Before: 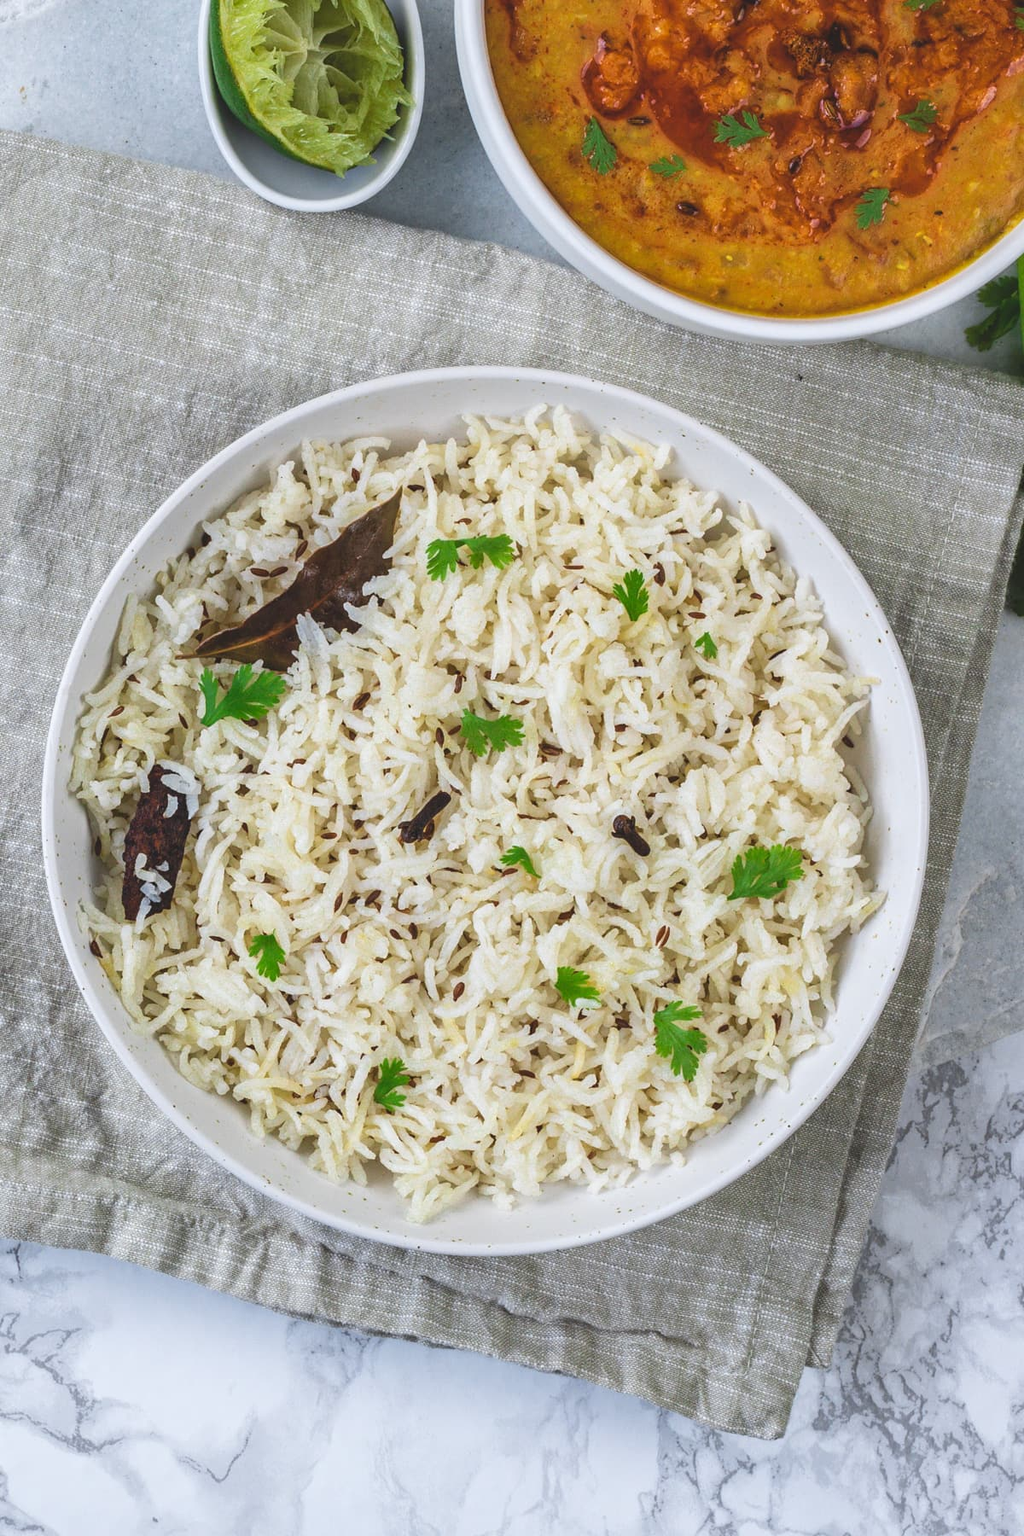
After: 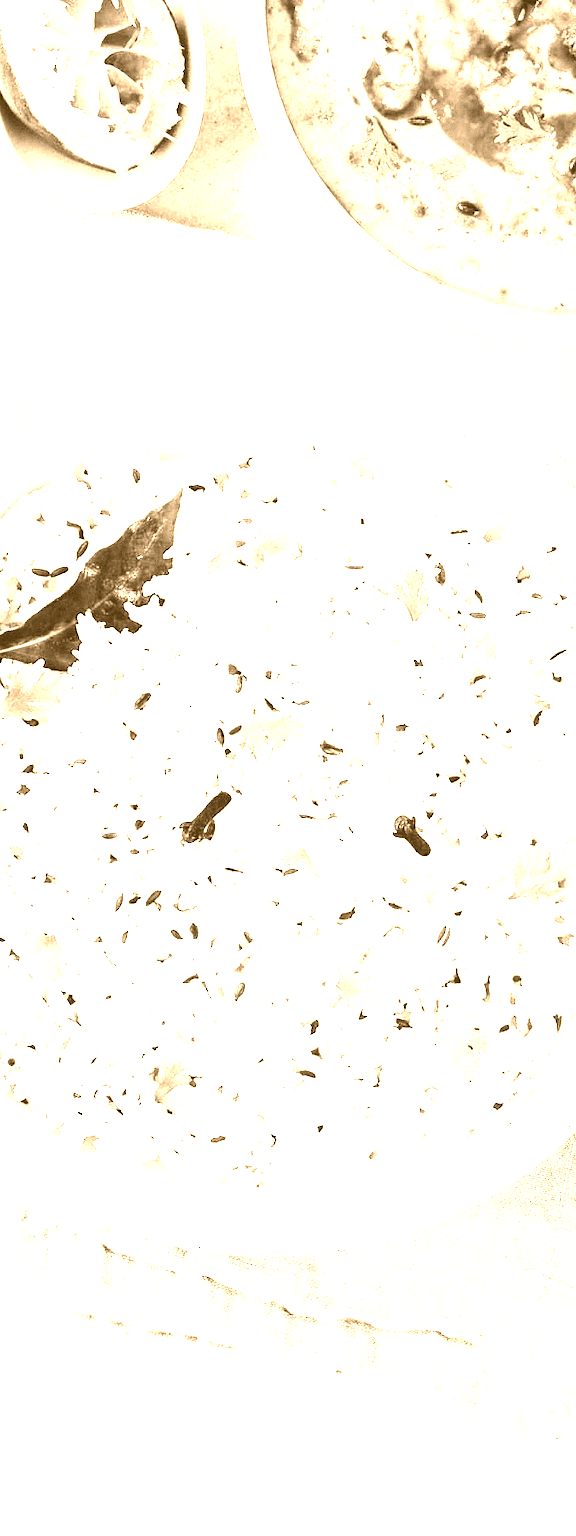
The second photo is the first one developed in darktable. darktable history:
colorize: hue 28.8°, source mix 100%
color balance rgb: linear chroma grading › global chroma 15%, perceptual saturation grading › global saturation 30%
crop: left 21.496%, right 22.254%
exposure: black level correction 0, exposure 1.2 EV, compensate highlight preservation false
tone equalizer: -8 EV -0.75 EV, -7 EV -0.7 EV, -6 EV -0.6 EV, -5 EV -0.4 EV, -3 EV 0.4 EV, -2 EV 0.6 EV, -1 EV 0.7 EV, +0 EV 0.75 EV, edges refinement/feathering 500, mask exposure compensation -1.57 EV, preserve details no
rgb levels: levels [[0.034, 0.472, 0.904], [0, 0.5, 1], [0, 0.5, 1]]
contrast brightness saturation: contrast 0.26, brightness 0.02, saturation 0.87
grain: mid-tones bias 0%
